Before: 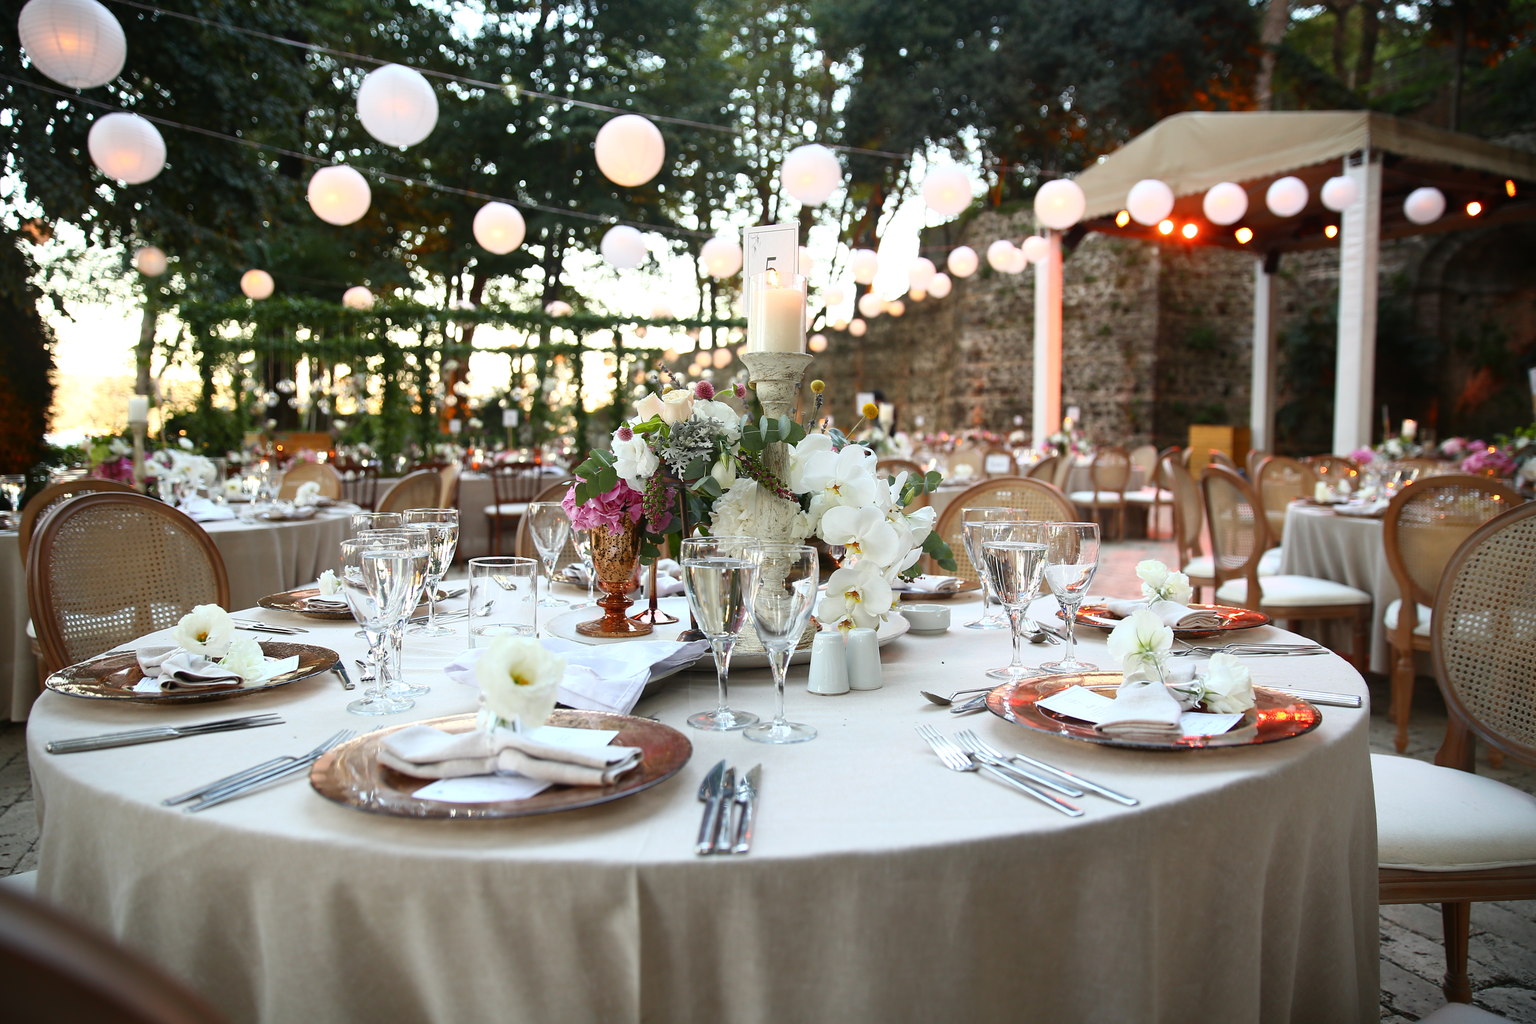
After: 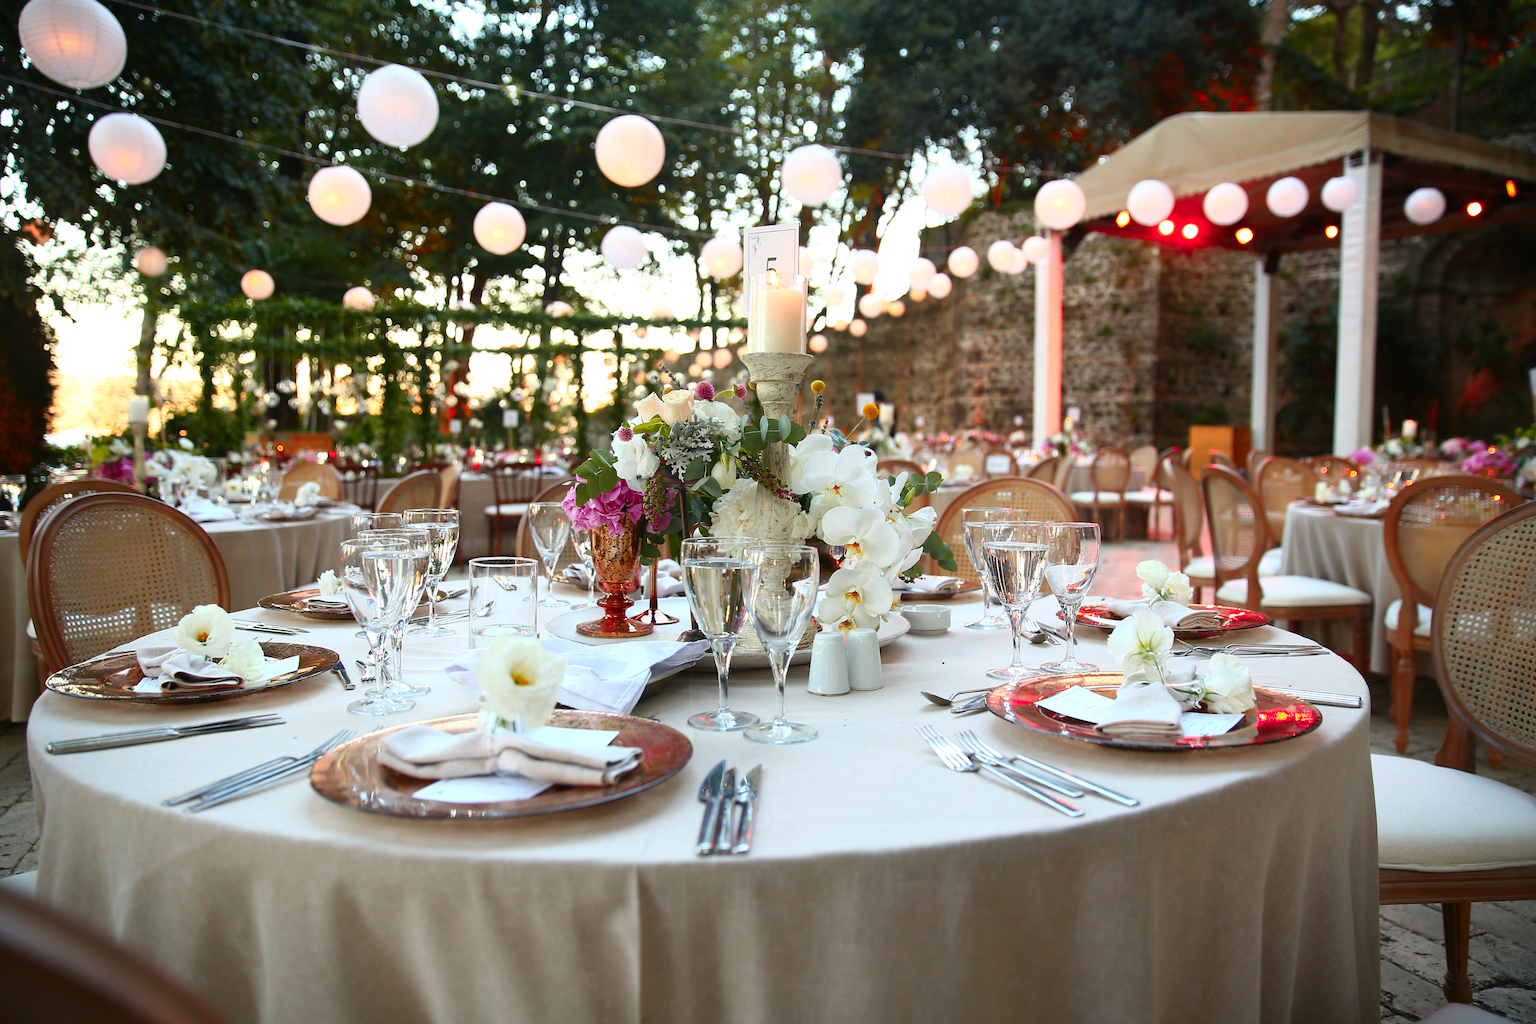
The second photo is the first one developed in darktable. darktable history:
color zones: curves: ch1 [(0.24, 0.629) (0.75, 0.5)]; ch2 [(0.255, 0.454) (0.745, 0.491)]
